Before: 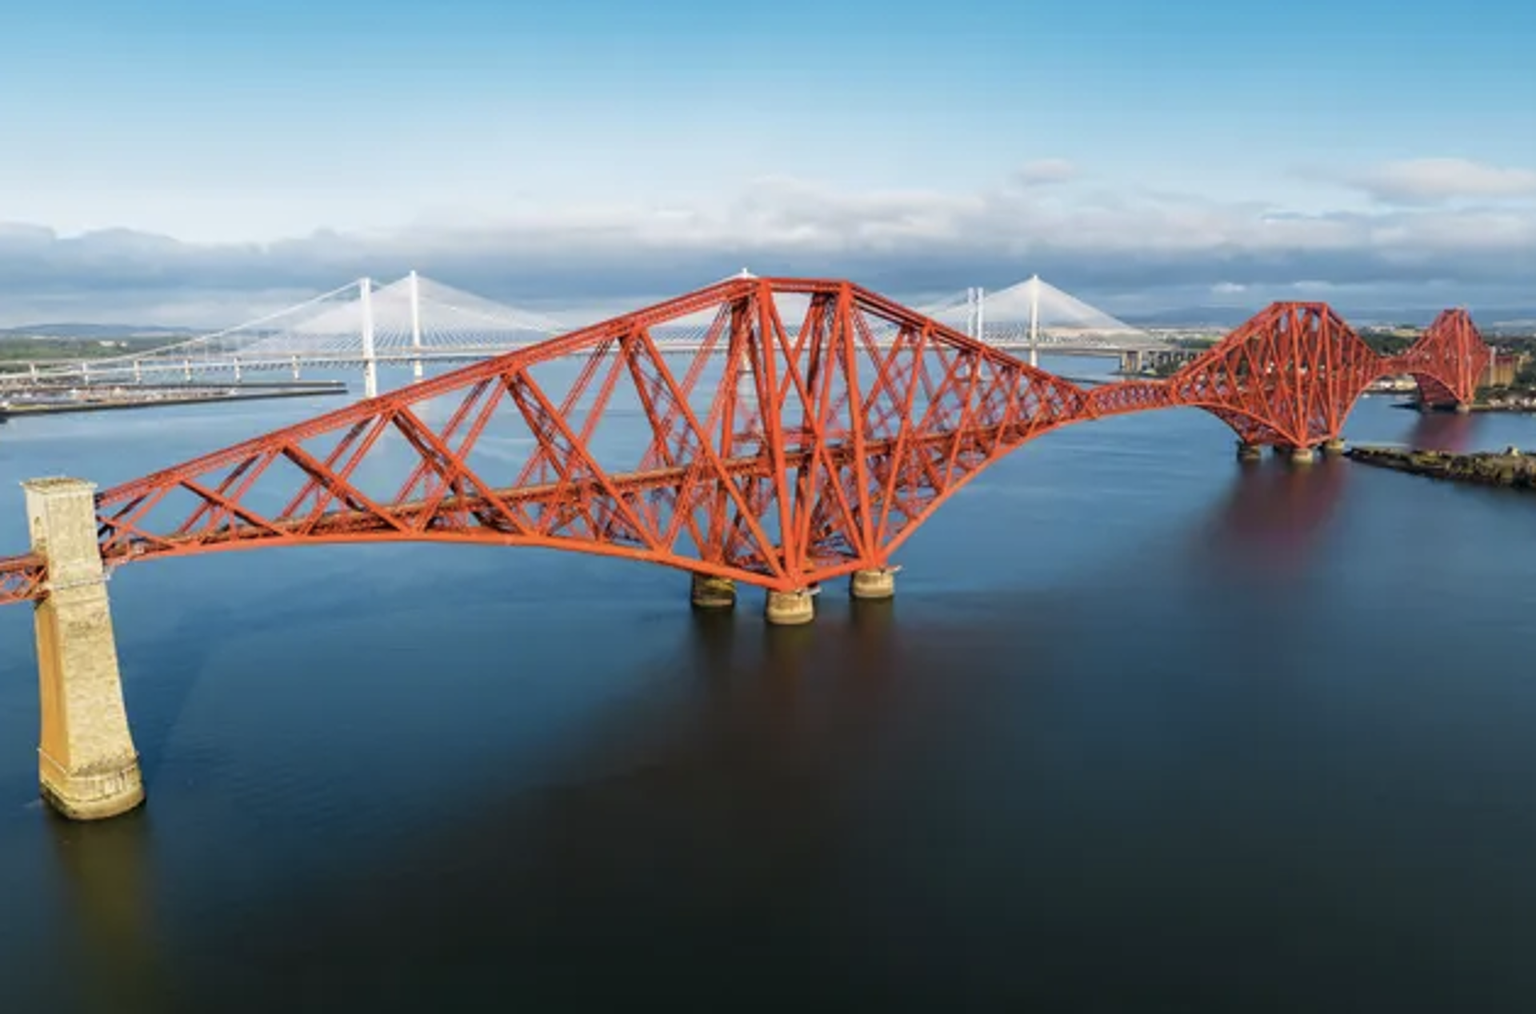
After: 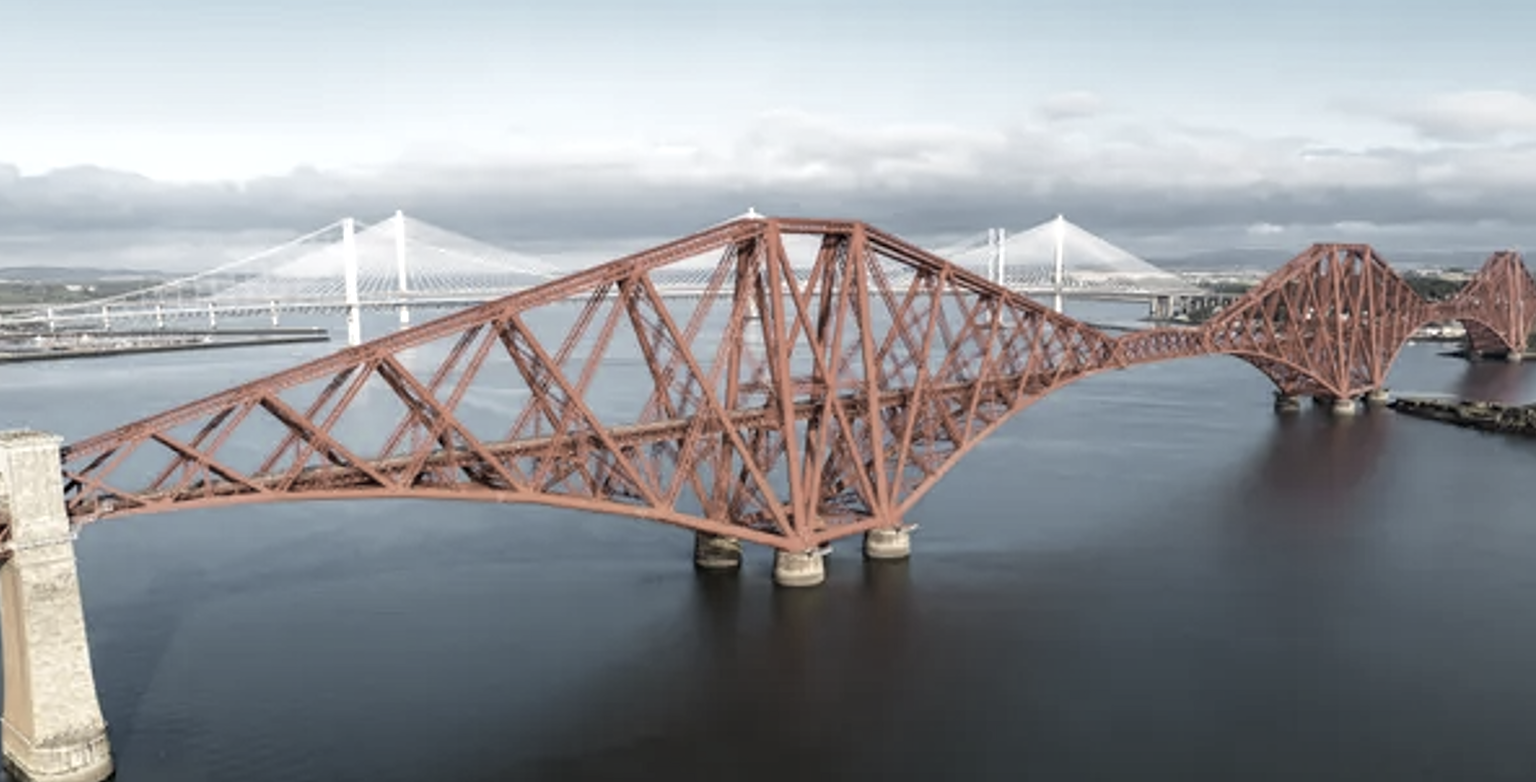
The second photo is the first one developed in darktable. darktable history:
sharpen: radius 2.862, amount 0.884, threshold 47.411
exposure: black level correction 0.001, exposure 0.296 EV, compensate highlight preservation false
crop: left 2.483%, top 7.218%, right 3.383%, bottom 20.126%
color correction: highlights b* 0.039, saturation 0.348
